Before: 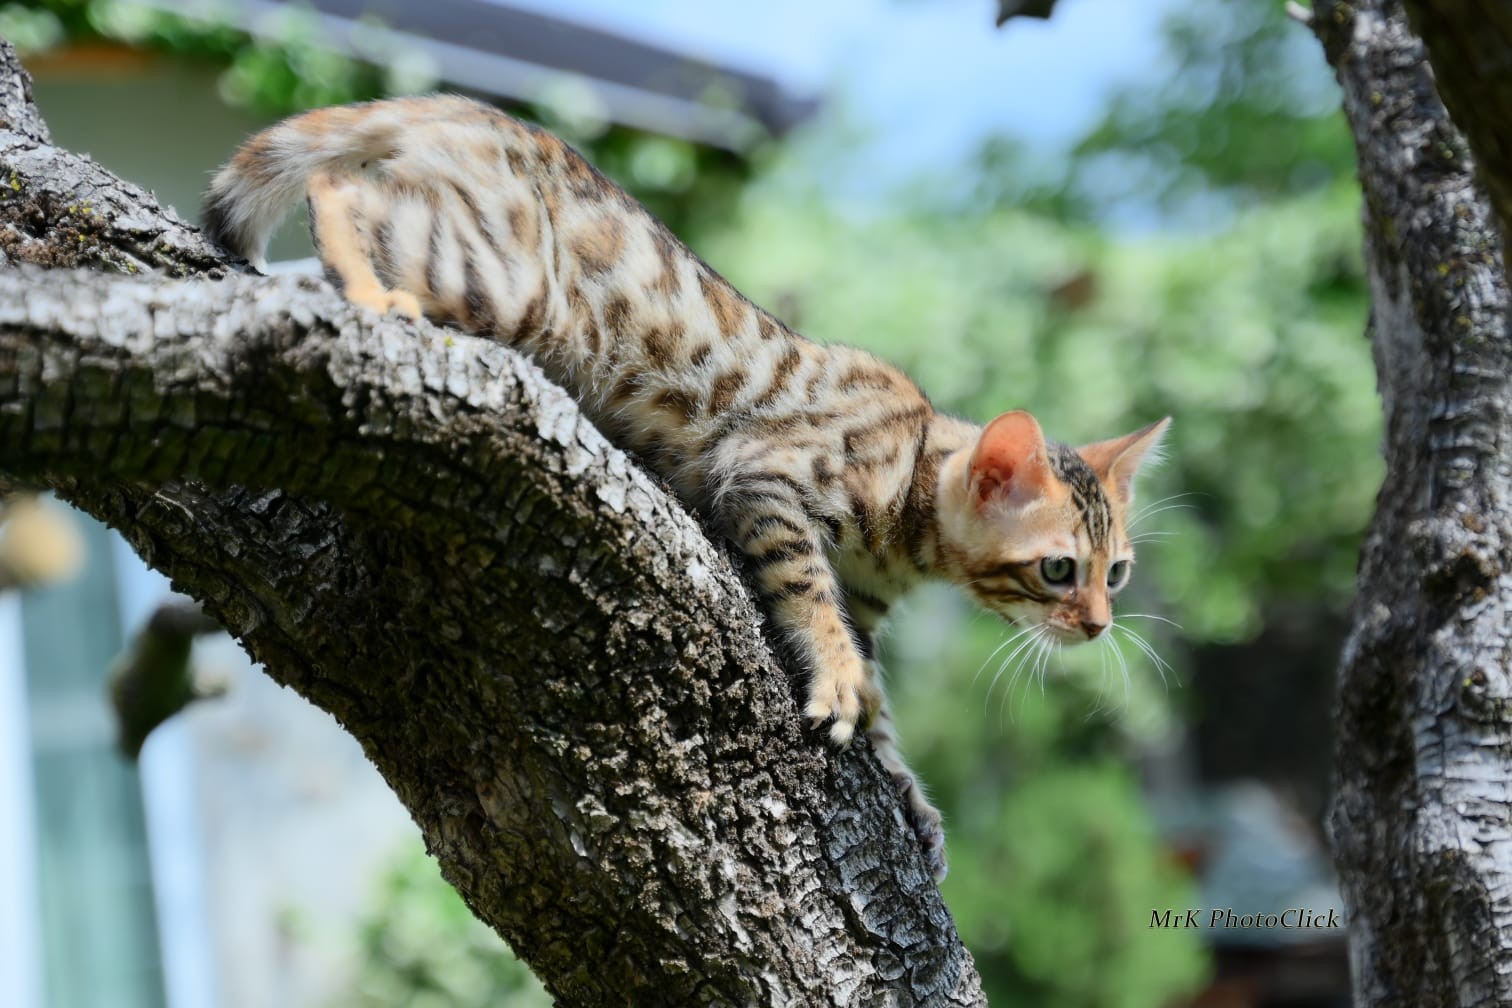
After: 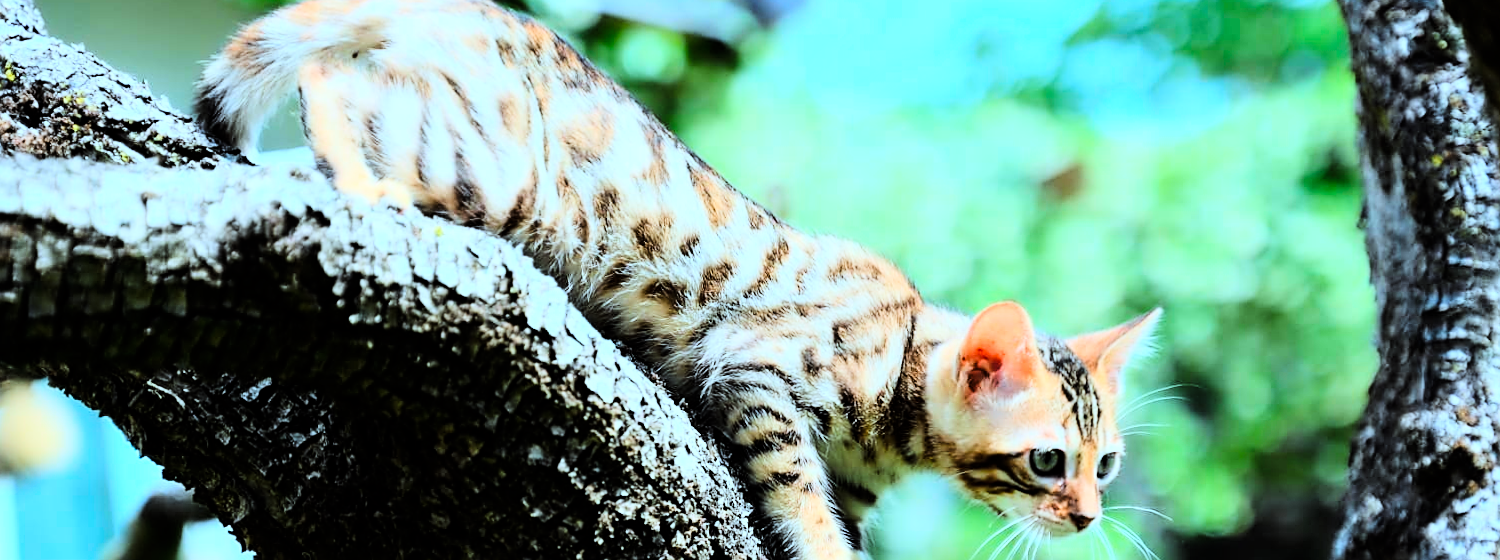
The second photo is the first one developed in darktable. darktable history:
tone curve: curves: ch0 [(0, 0) (0.004, 0) (0.133, 0.071) (0.325, 0.456) (0.832, 0.957) (1, 1)], color space Lab, linked channels, preserve colors none
rotate and perspective: rotation 0.192°, lens shift (horizontal) -0.015, crop left 0.005, crop right 0.996, crop top 0.006, crop bottom 0.99
white balance: red 1.009, blue 0.985
color correction: highlights a* -10.69, highlights b* -19.19
sharpen: on, module defaults
color balance: lift [1, 1.001, 0.999, 1.001], gamma [1, 1.004, 1.007, 0.993], gain [1, 0.991, 0.987, 1.013], contrast 7.5%, contrast fulcrum 10%, output saturation 115%
crop and rotate: top 10.605%, bottom 33.274%
